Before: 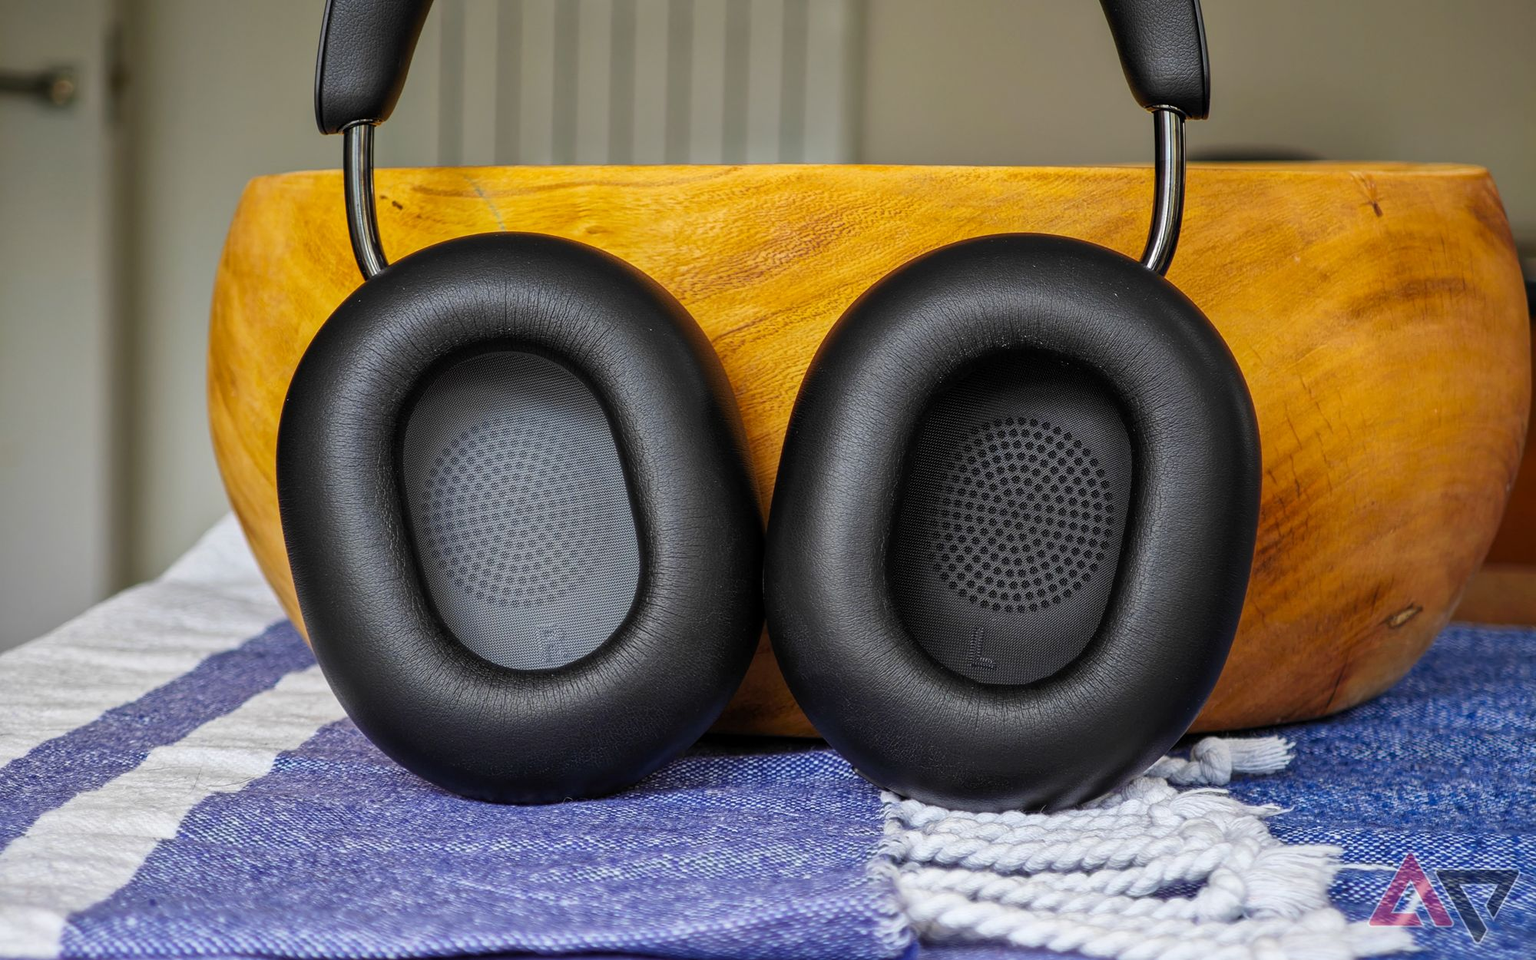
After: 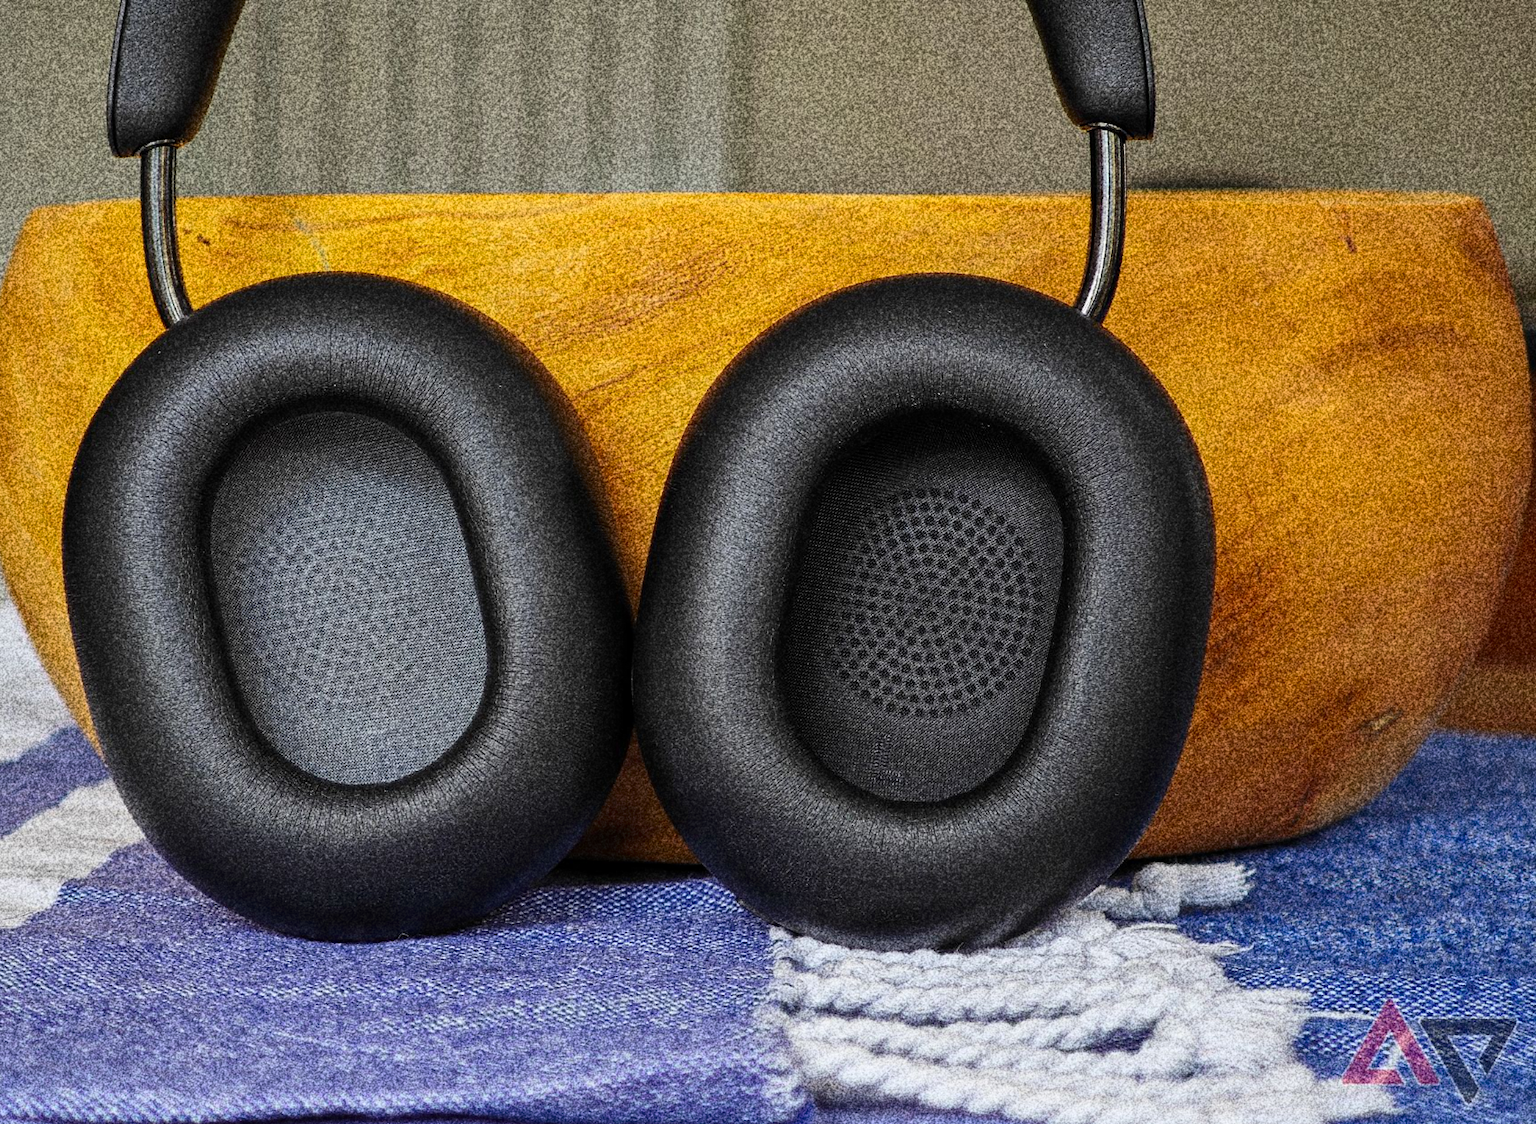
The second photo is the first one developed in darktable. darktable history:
exposure: exposure -0.064 EV, compensate highlight preservation false
crop and rotate: left 14.584%
grain: coarseness 30.02 ISO, strength 100%
